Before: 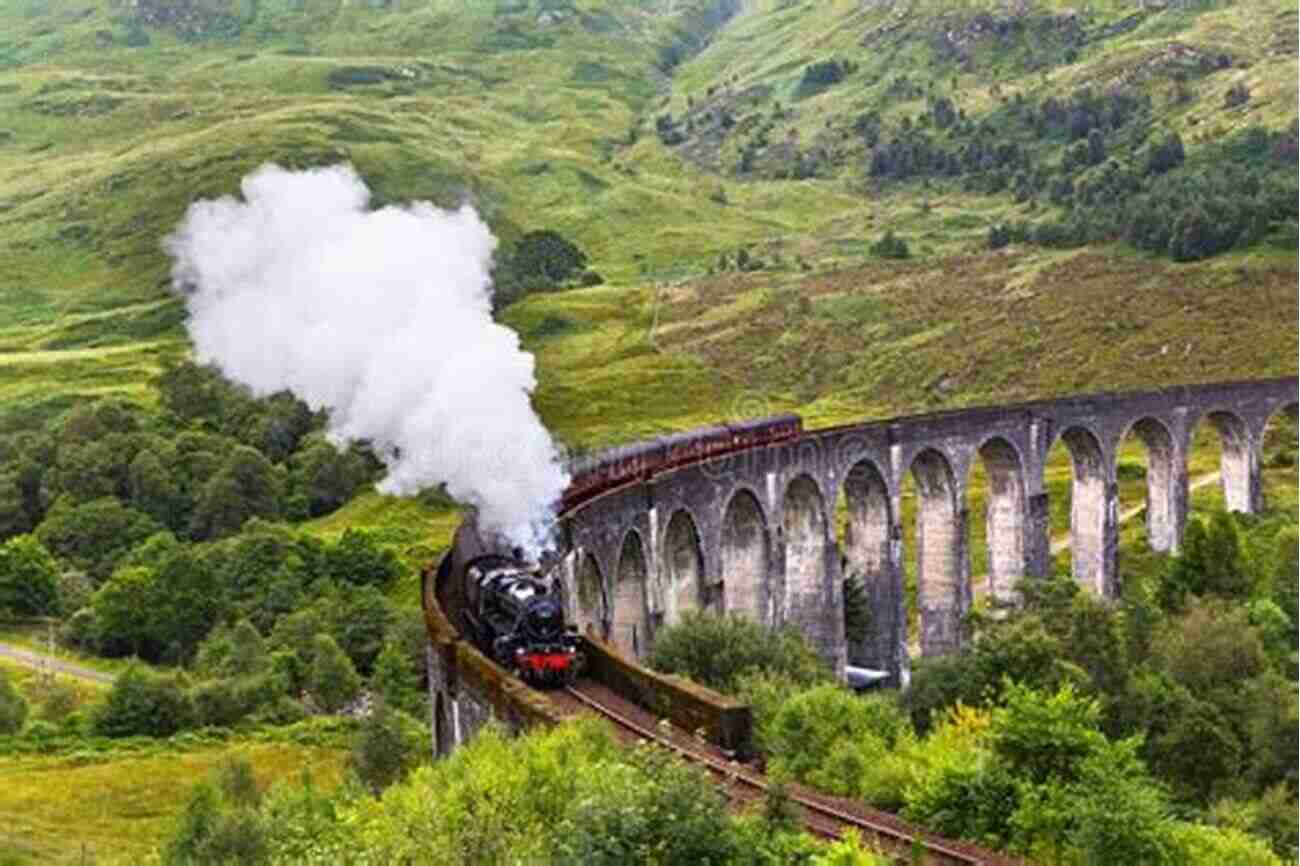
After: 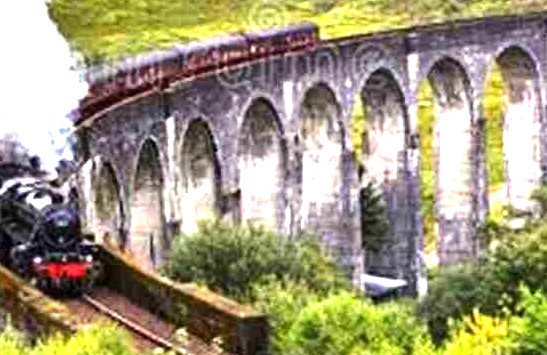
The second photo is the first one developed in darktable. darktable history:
crop: left 37.221%, top 45.169%, right 20.63%, bottom 13.777%
exposure: exposure 0.935 EV, compensate highlight preservation false
tone equalizer: -8 EV -0.417 EV, -7 EV -0.389 EV, -6 EV -0.333 EV, -5 EV -0.222 EV, -3 EV 0.222 EV, -2 EV 0.333 EV, -1 EV 0.389 EV, +0 EV 0.417 EV, edges refinement/feathering 500, mask exposure compensation -1.57 EV, preserve details no
